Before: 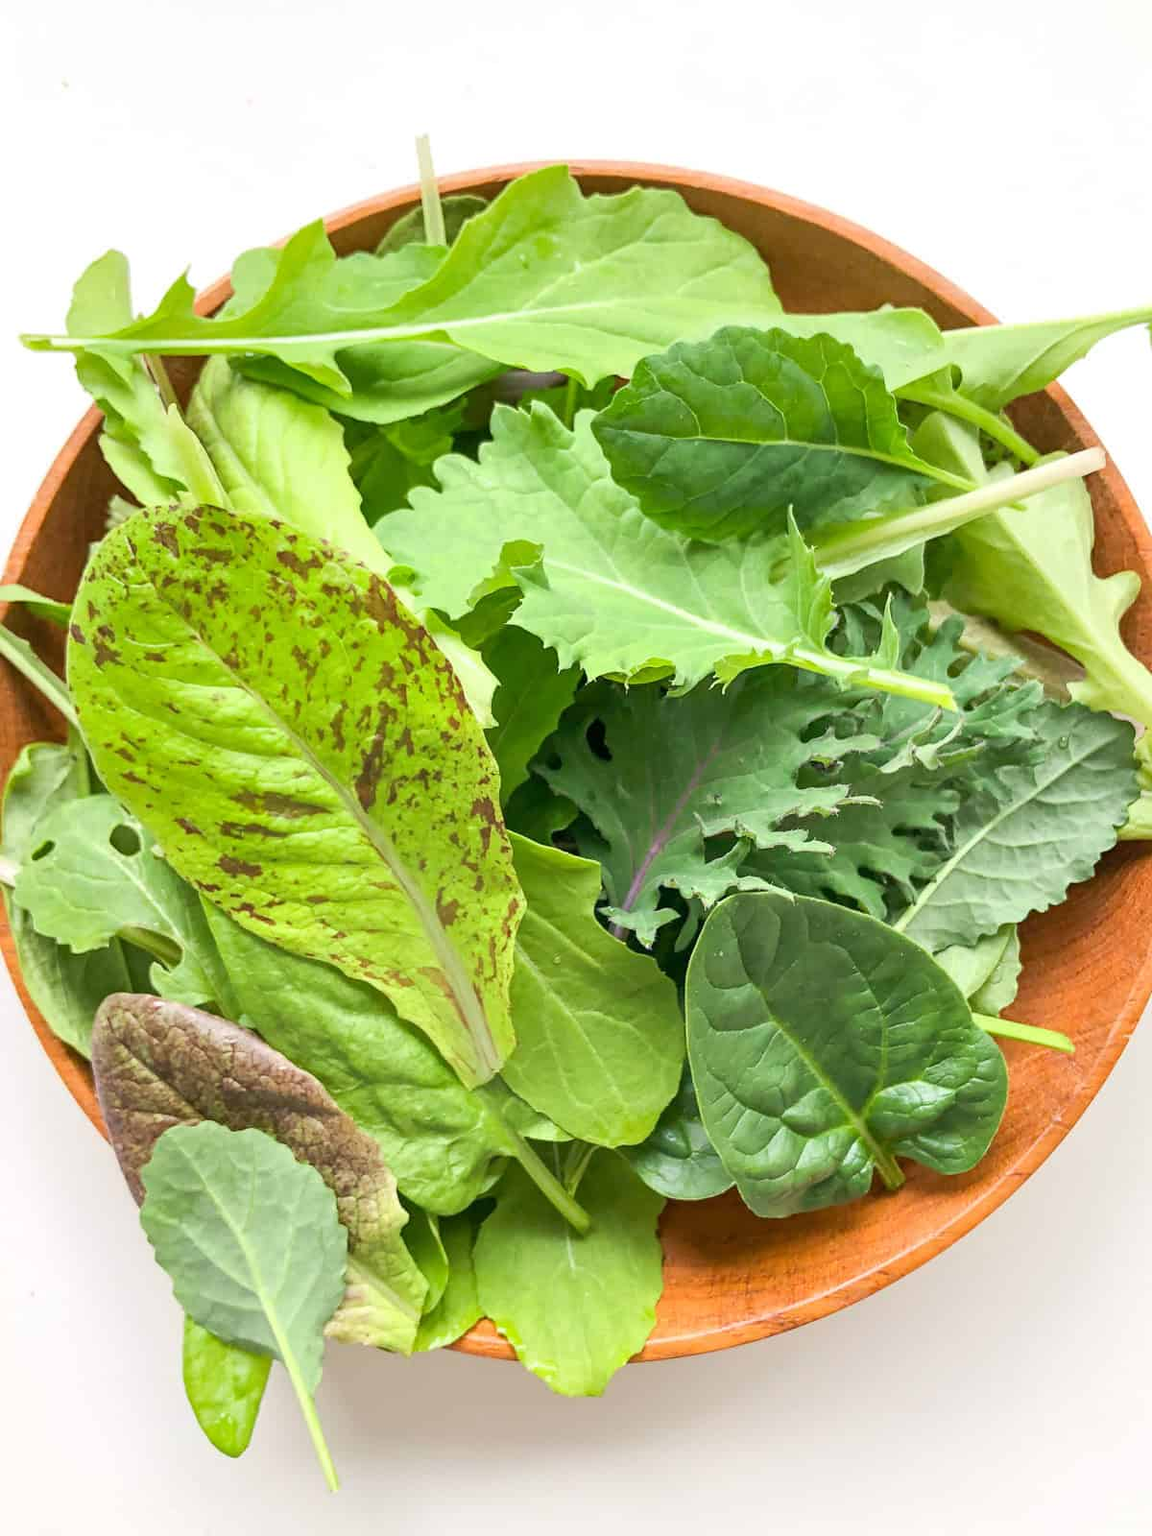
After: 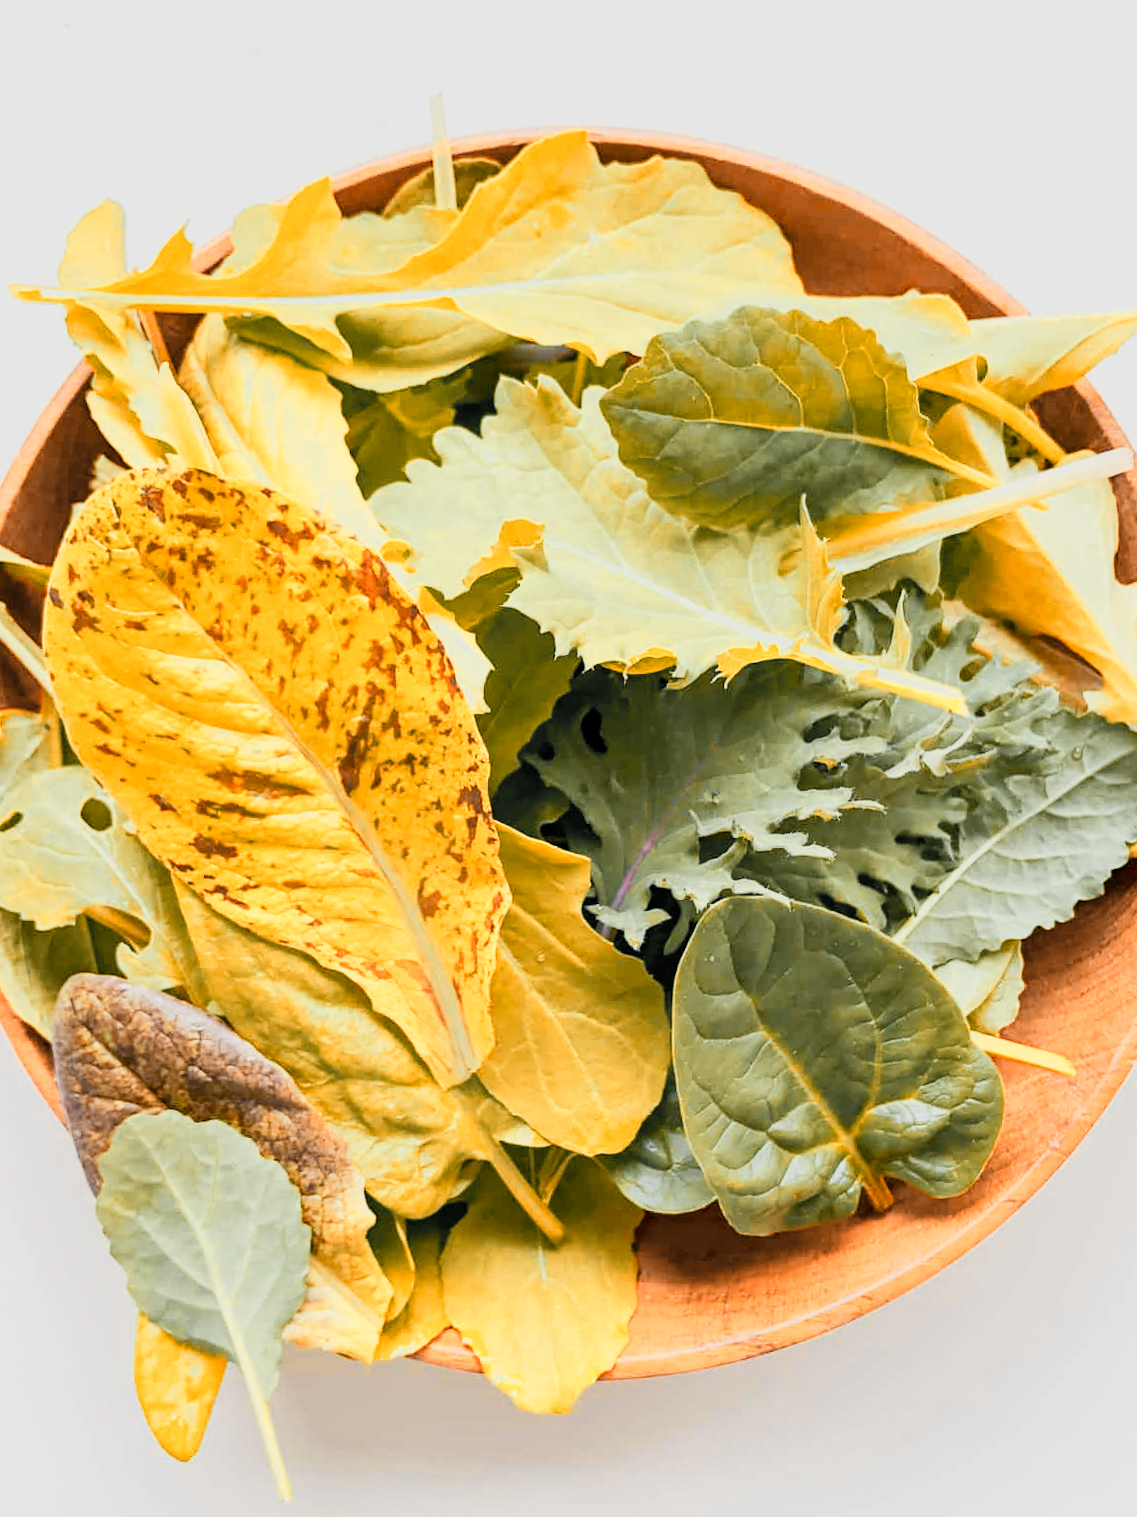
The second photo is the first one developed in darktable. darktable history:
color zones: curves: ch0 [(0.009, 0.528) (0.136, 0.6) (0.255, 0.586) (0.39, 0.528) (0.522, 0.584) (0.686, 0.736) (0.849, 0.561)]; ch1 [(0.045, 0.781) (0.14, 0.416) (0.257, 0.695) (0.442, 0.032) (0.738, 0.338) (0.818, 0.632) (0.891, 0.741) (1, 0.704)]; ch2 [(0, 0.667) (0.141, 0.52) (0.26, 0.37) (0.474, 0.432) (0.743, 0.286)]
filmic rgb: black relative exposure -16 EV, white relative exposure 5.31 EV, hardness 5.9, contrast 1.25, preserve chrominance no, color science v5 (2021)
crop and rotate: angle -2.38°
